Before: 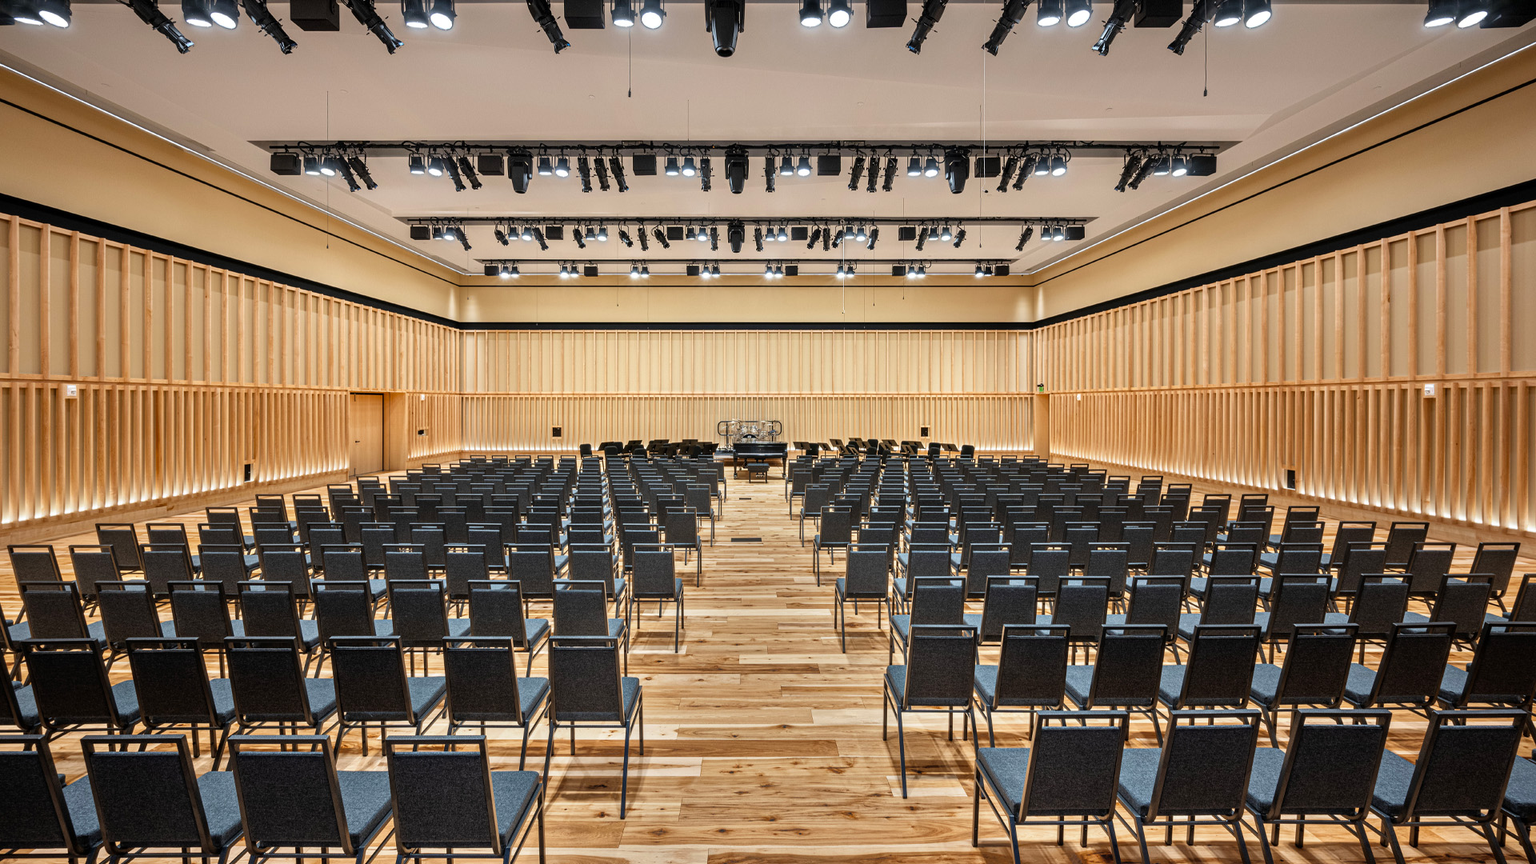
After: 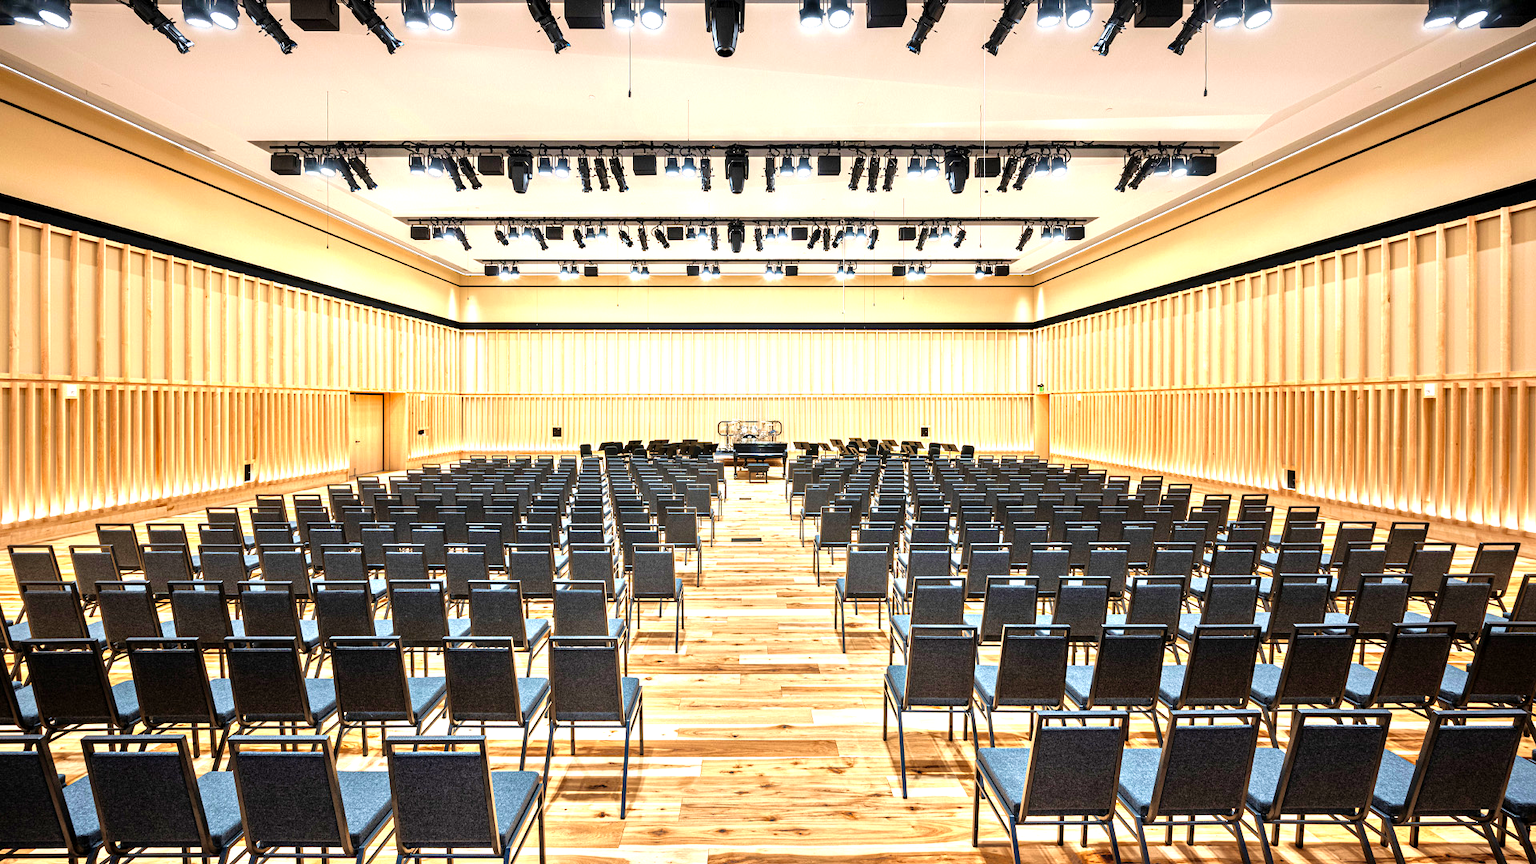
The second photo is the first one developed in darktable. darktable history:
exposure: black level correction 0.001, exposure 0.191 EV, compensate highlight preservation false
velvia: on, module defaults
levels: levels [0, 0.374, 0.749]
